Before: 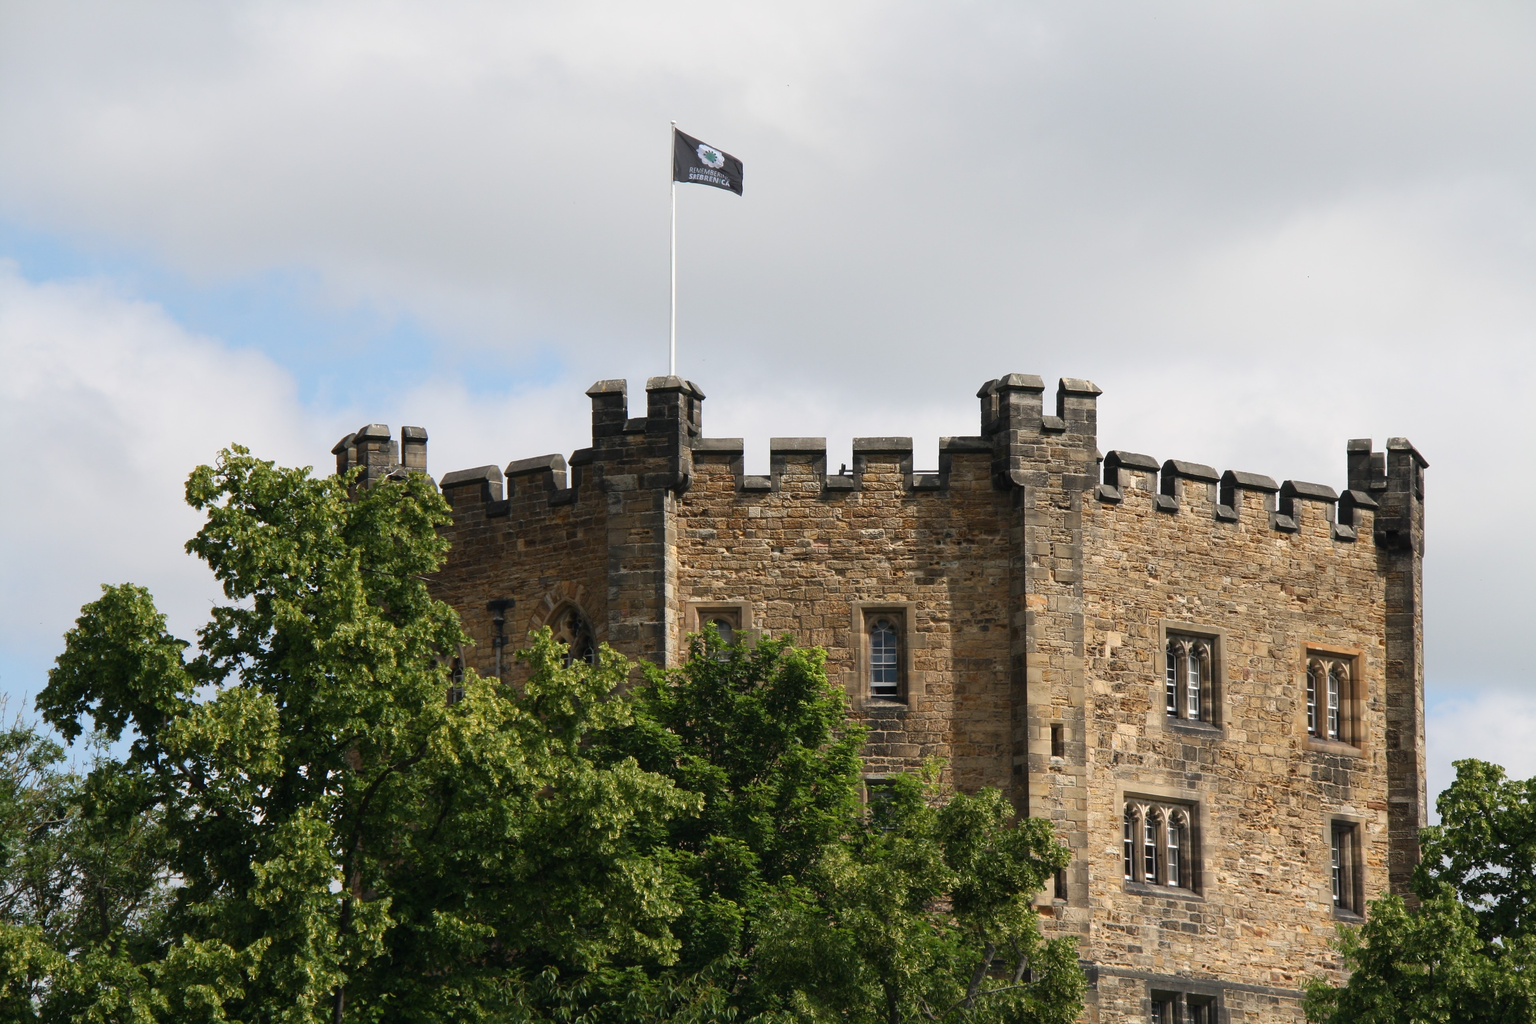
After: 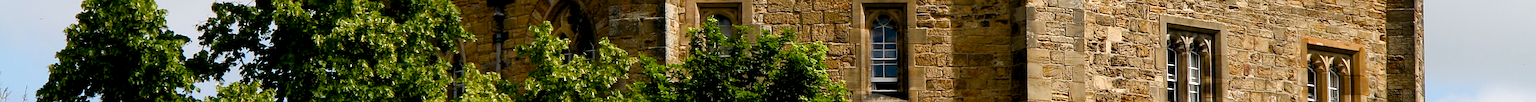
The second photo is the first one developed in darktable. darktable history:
sharpen: on, module defaults
crop and rotate: top 59.084%, bottom 30.916%
color balance rgb: shadows lift › luminance -9.41%, highlights gain › luminance 17.6%, global offset › luminance -1.45%, perceptual saturation grading › highlights -17.77%, perceptual saturation grading › mid-tones 33.1%, perceptual saturation grading › shadows 50.52%, global vibrance 24.22%
